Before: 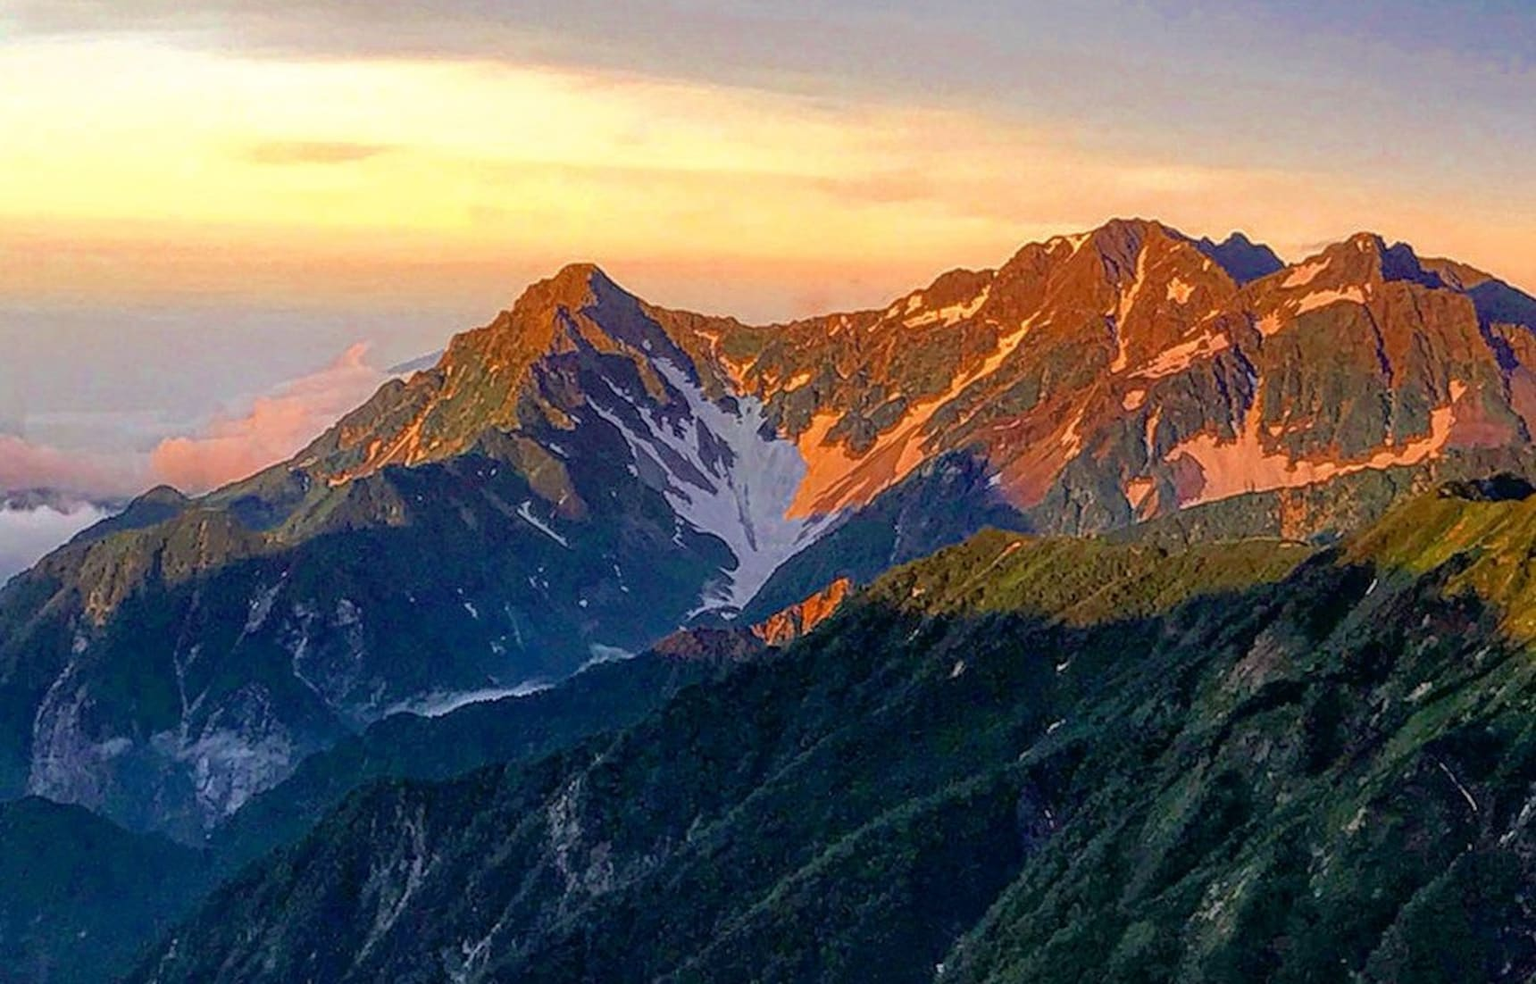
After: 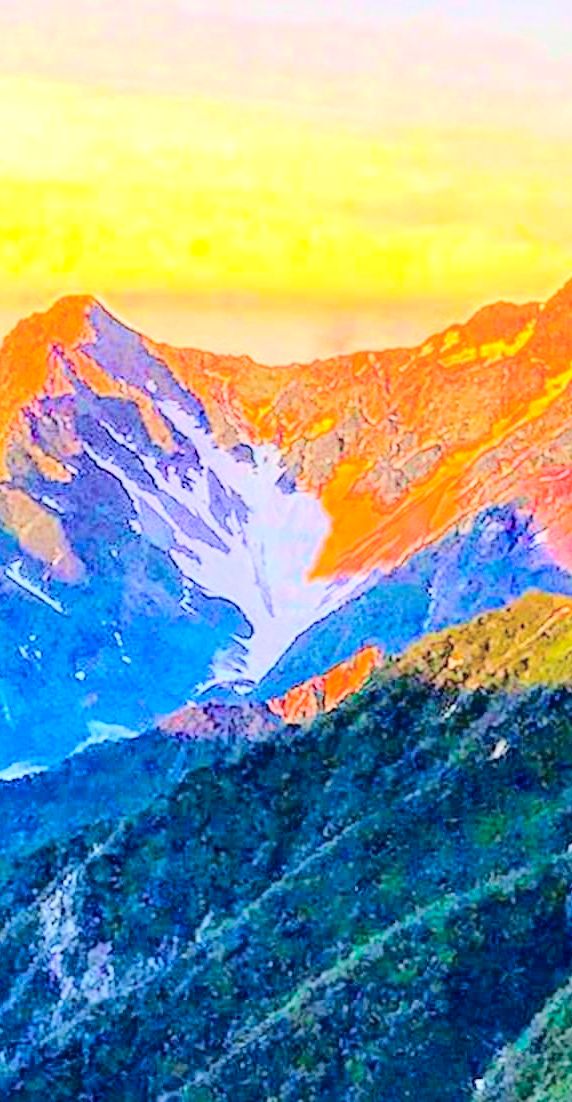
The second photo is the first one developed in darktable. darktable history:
tone curve: curves: ch0 [(0, 0) (0.049, 0.01) (0.154, 0.081) (0.491, 0.56) (0.739, 0.794) (0.992, 0.937)]; ch1 [(0, 0) (0.172, 0.123) (0.317, 0.272) (0.401, 0.422) (0.499, 0.497) (0.531, 0.54) (0.615, 0.603) (0.741, 0.783) (1, 1)]; ch2 [(0, 0) (0.411, 0.424) (0.462, 0.483) (0.544, 0.56) (0.686, 0.638) (1, 1)], color space Lab, independent channels, preserve colors none
crop: left 33.36%, right 33.36%
contrast brightness saturation: contrast 0.1, brightness 0.3, saturation 0.14
exposure: black level correction 0, exposure 1.5 EV, compensate highlight preservation false
white balance: red 0.986, blue 1.01
color balance rgb: perceptual saturation grading › global saturation 20%, perceptual saturation grading › highlights -25%, perceptual saturation grading › shadows 25%, global vibrance 50%
color balance: on, module defaults
